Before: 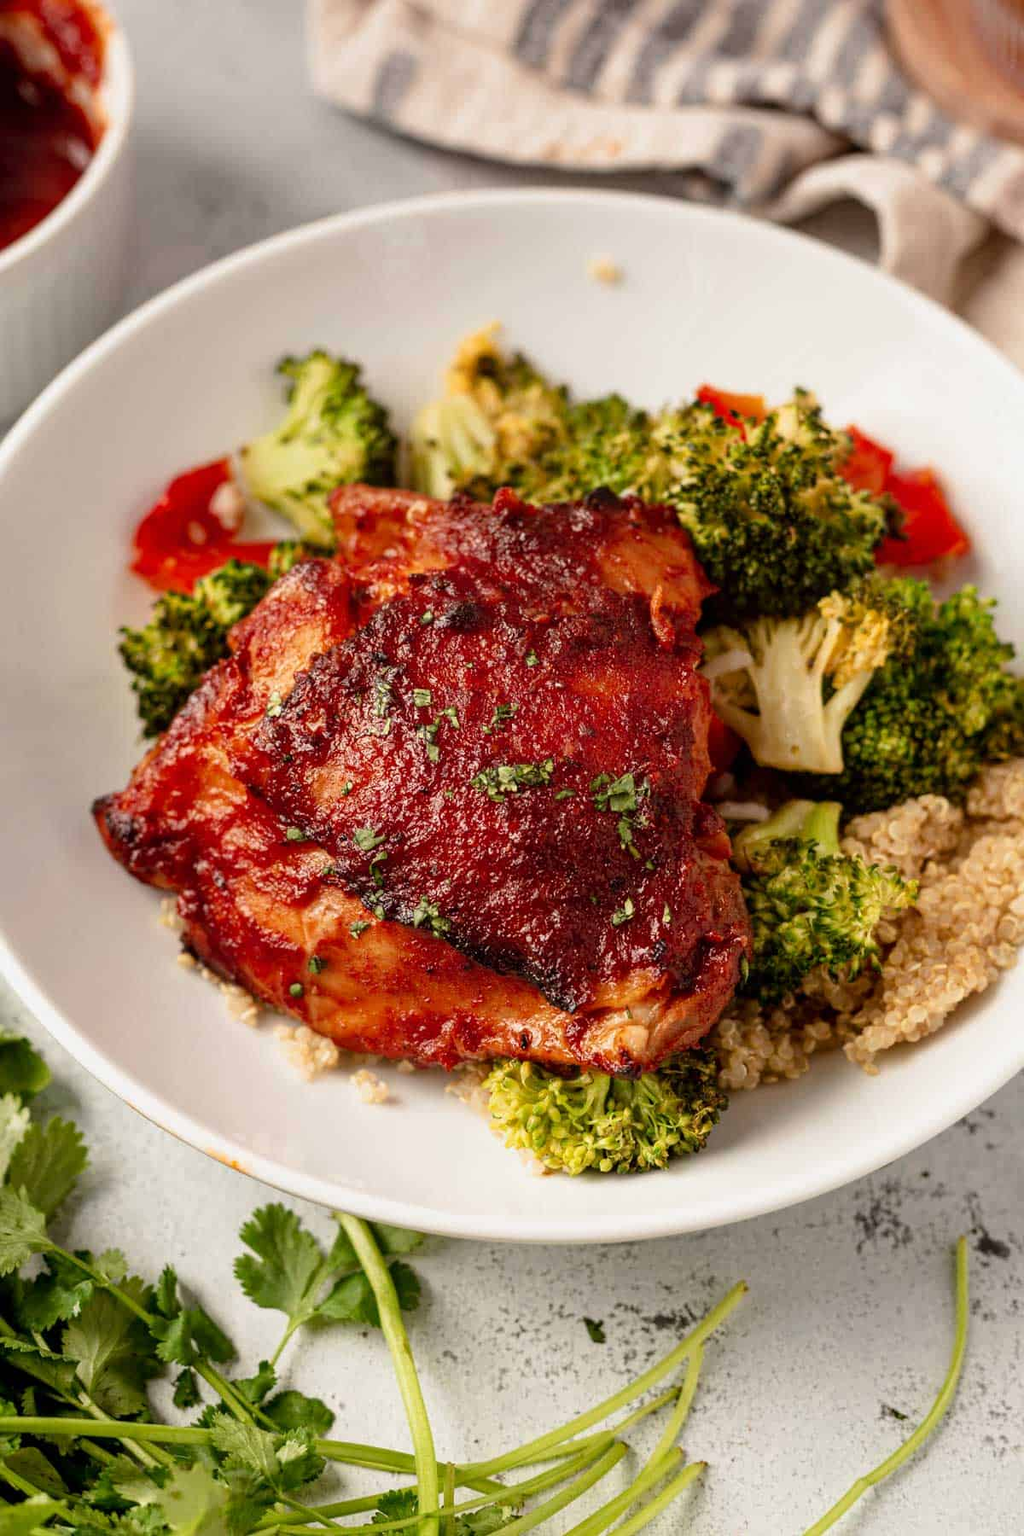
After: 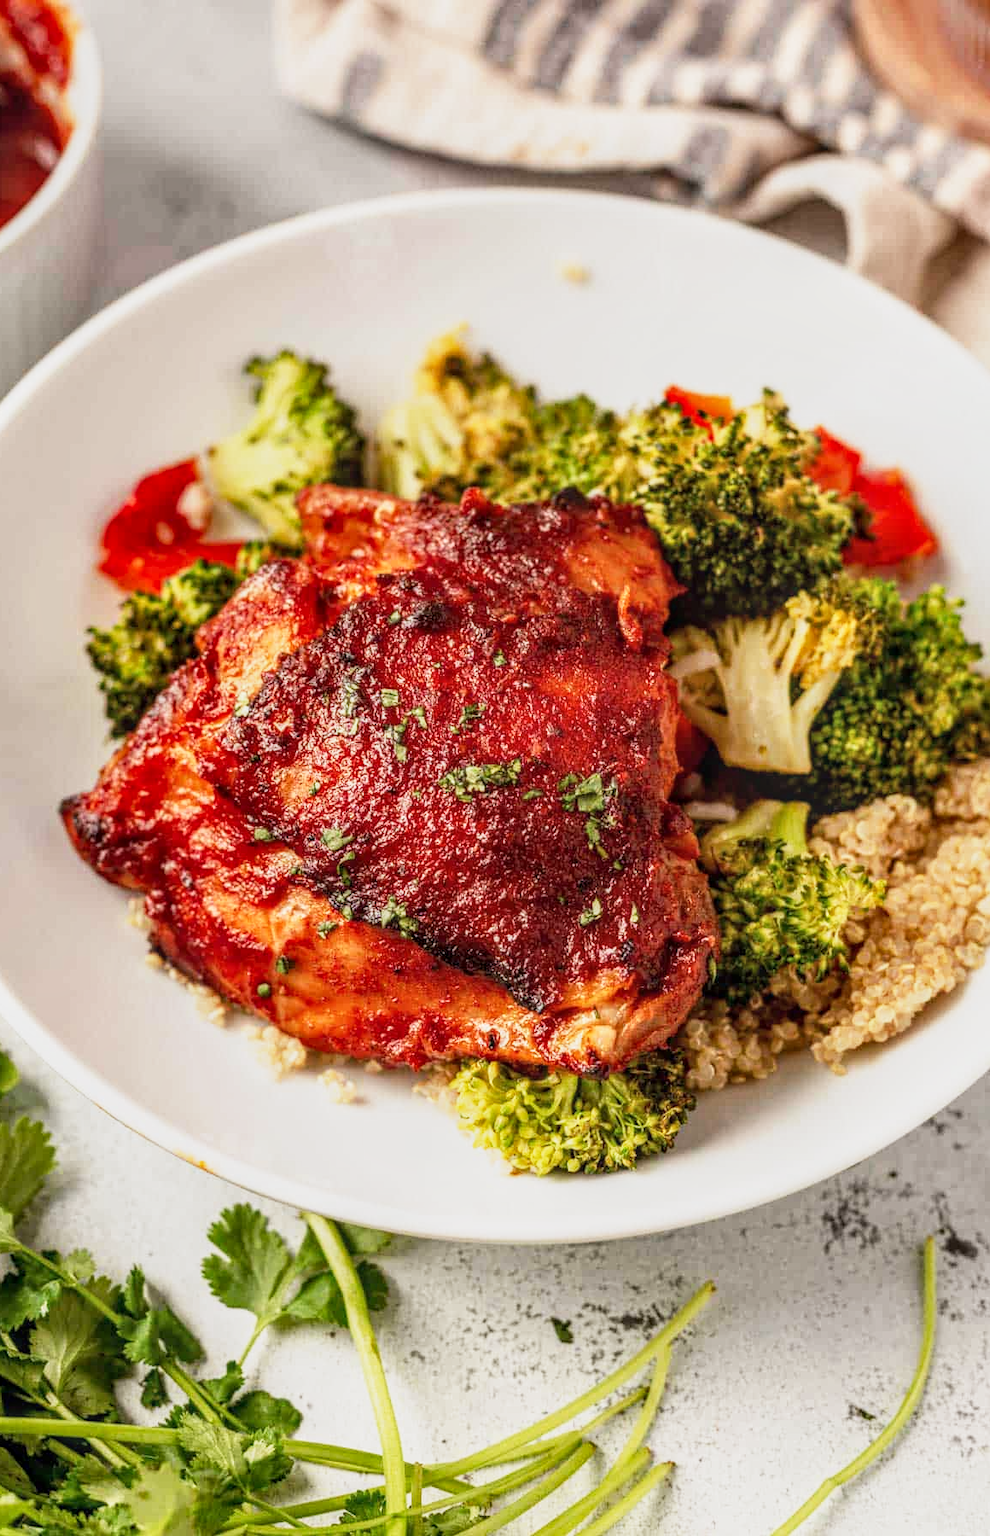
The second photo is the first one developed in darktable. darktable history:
crop and rotate: left 3.238%
local contrast: highlights 0%, shadows 0%, detail 133%
base curve: curves: ch0 [(0, 0) (0.088, 0.125) (0.176, 0.251) (0.354, 0.501) (0.613, 0.749) (1, 0.877)], preserve colors none
